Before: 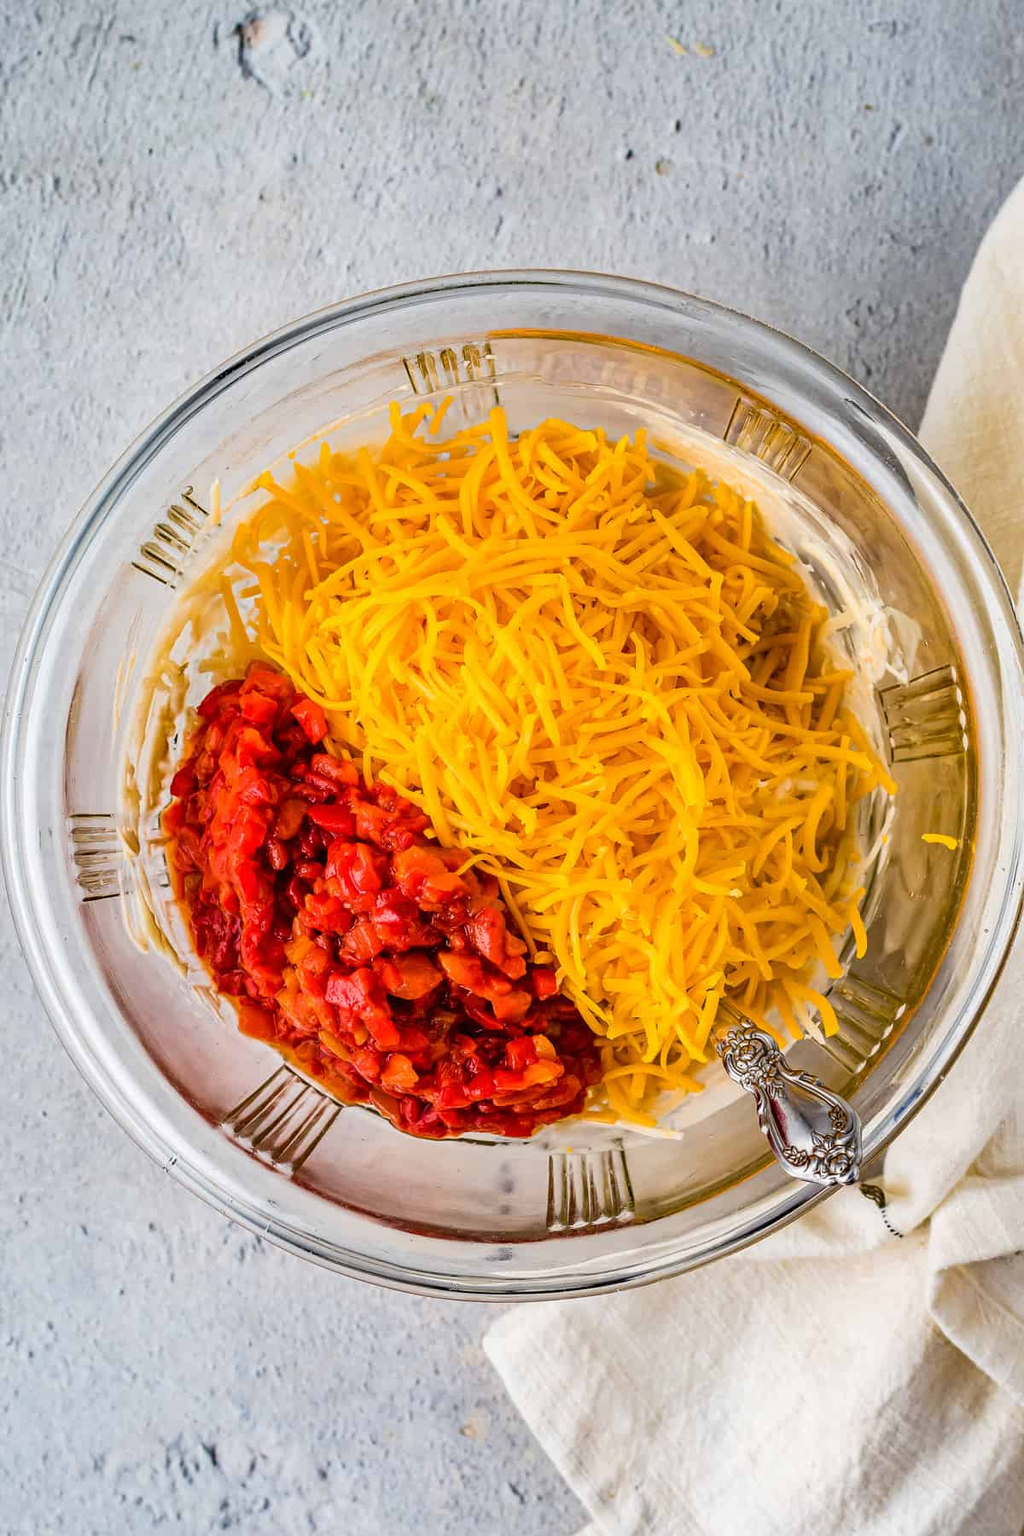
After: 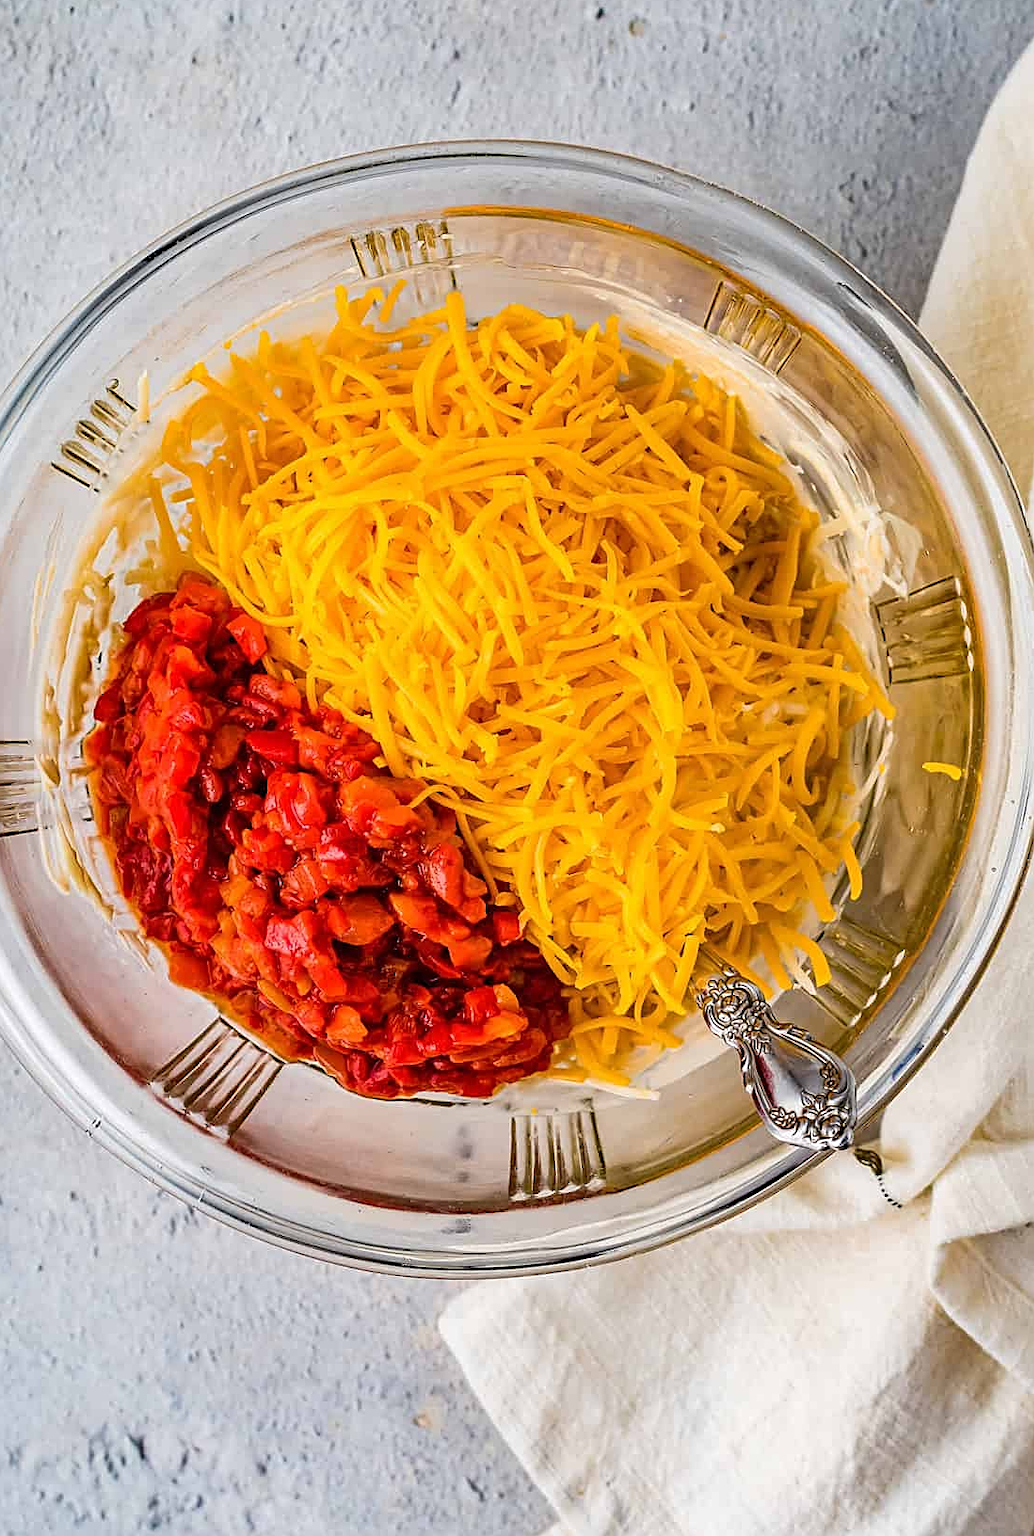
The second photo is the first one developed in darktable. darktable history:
crop and rotate: left 8.337%, top 9.325%
sharpen: on, module defaults
